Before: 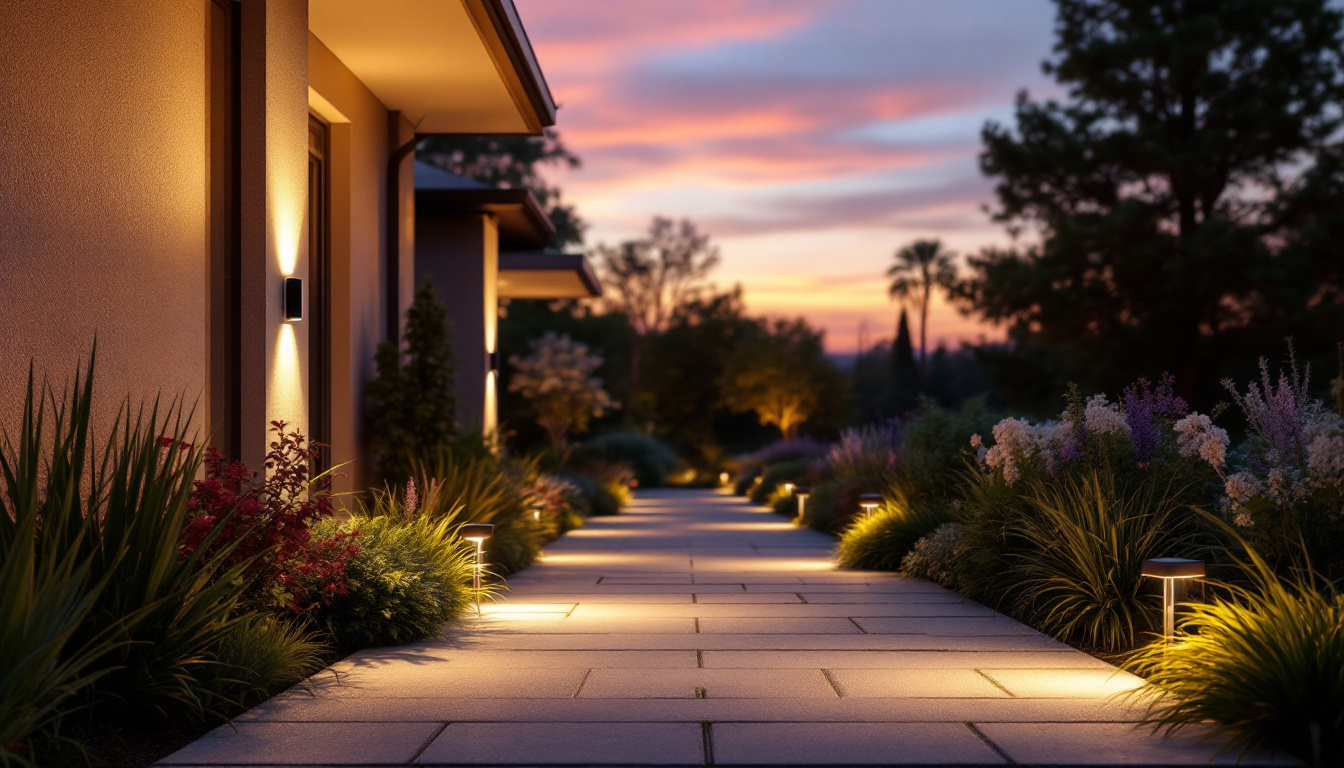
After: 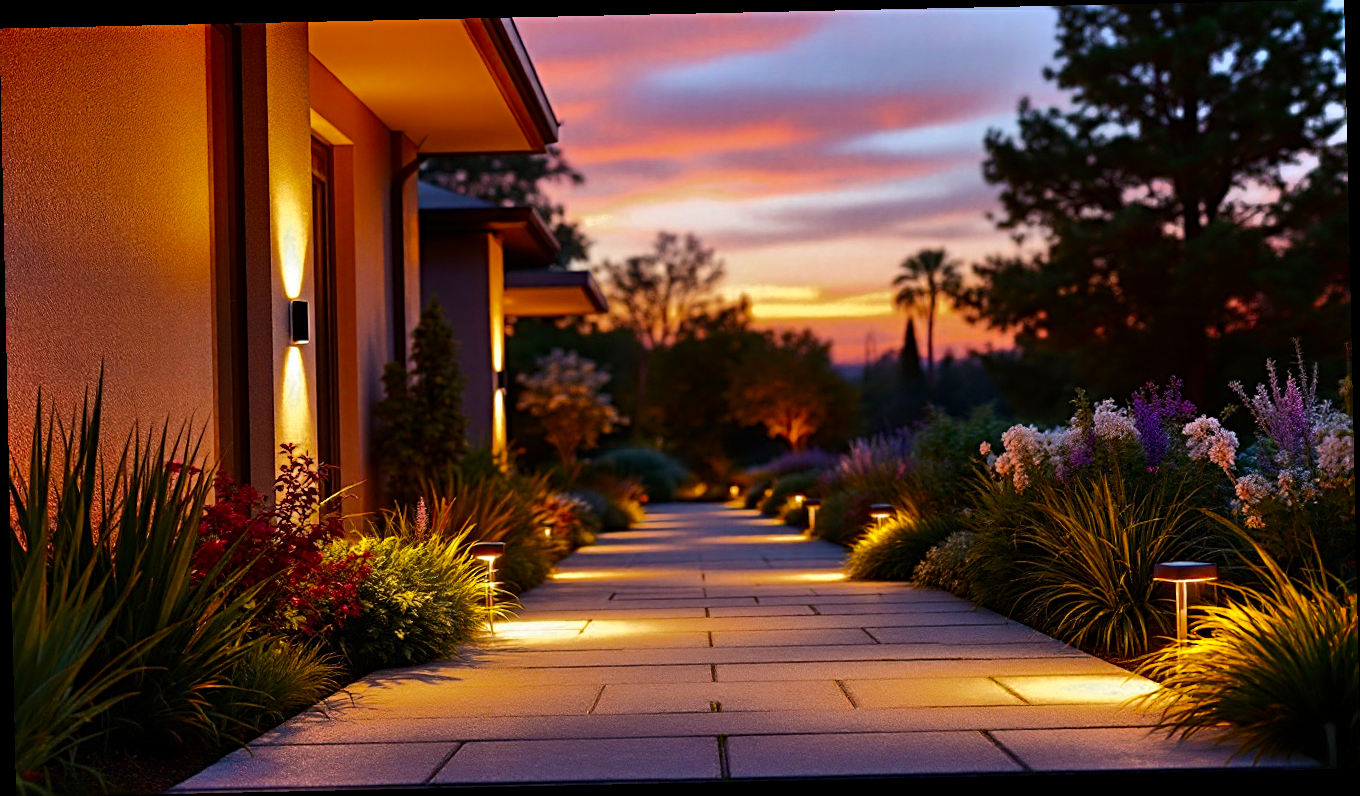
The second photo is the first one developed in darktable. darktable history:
sharpen: radius 4
rotate and perspective: rotation -1.24°, automatic cropping off
contrast brightness saturation: contrast 0.16, saturation 0.32
color zones: curves: ch0 [(0.11, 0.396) (0.195, 0.36) (0.25, 0.5) (0.303, 0.412) (0.357, 0.544) (0.75, 0.5) (0.967, 0.328)]; ch1 [(0, 0.468) (0.112, 0.512) (0.202, 0.6) (0.25, 0.5) (0.307, 0.352) (0.357, 0.544) (0.75, 0.5) (0.963, 0.524)]
shadows and highlights: shadows color adjustment 97.66%, soften with gaussian
